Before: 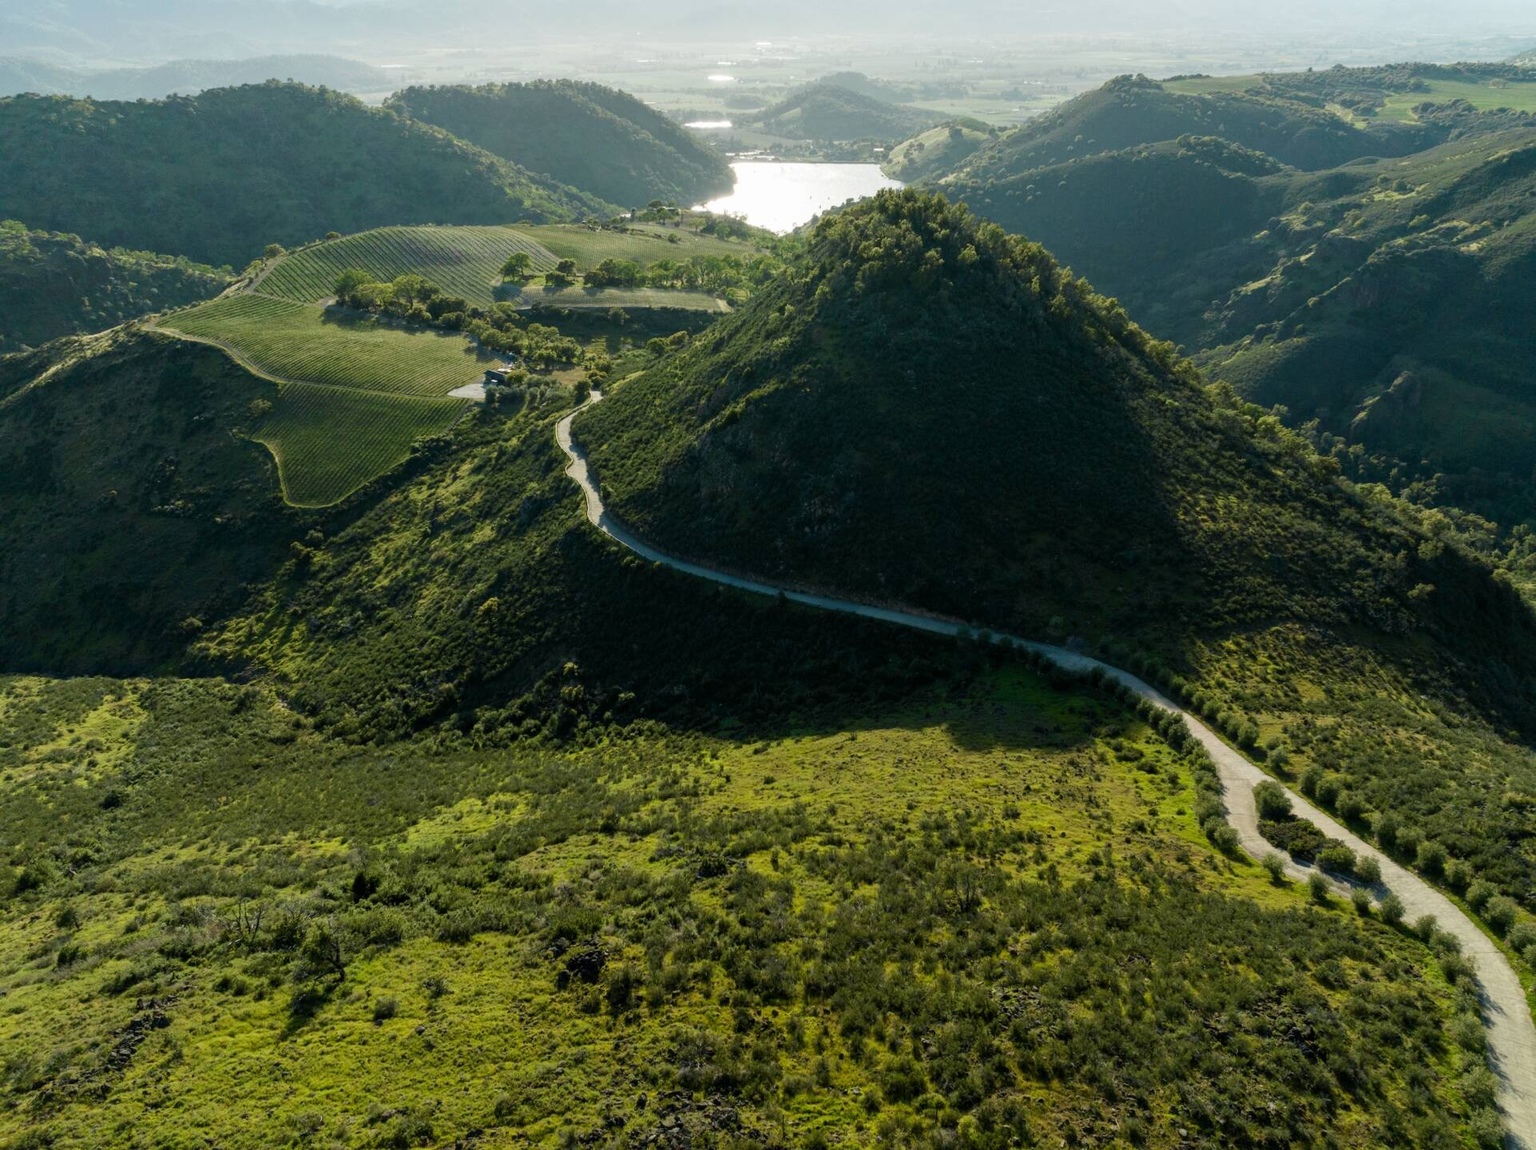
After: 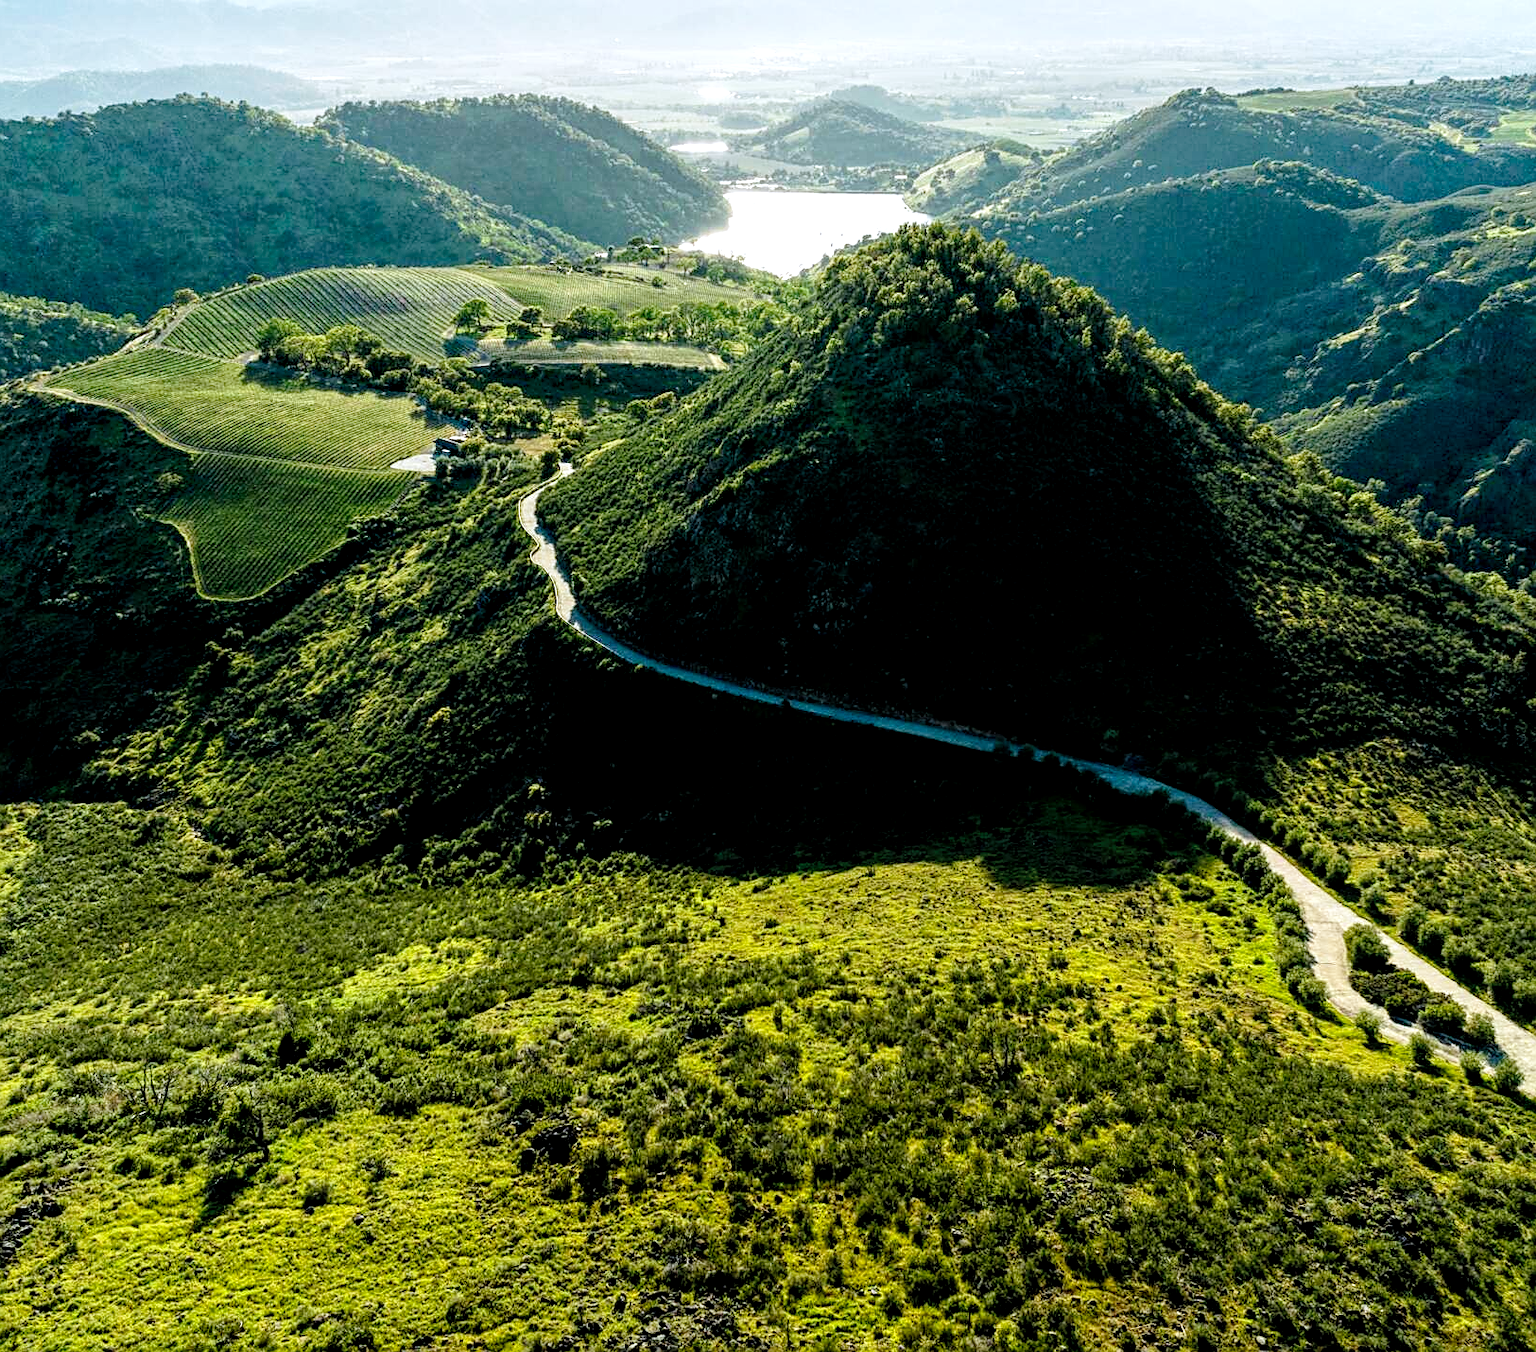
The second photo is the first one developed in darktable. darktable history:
base curve: curves: ch0 [(0, 0) (0.012, 0.01) (0.073, 0.168) (0.31, 0.711) (0.645, 0.957) (1, 1)], preserve colors none
crop: left 7.662%, right 7.821%
contrast brightness saturation: contrast 0.031, brightness 0.066, saturation 0.126
exposure: black level correction 0, exposure -0.72 EV, compensate highlight preservation false
color correction: highlights a* -0.087, highlights b* -5.17, shadows a* -0.145, shadows b* -0.108
sharpen: on, module defaults
local contrast: highlights 106%, shadows 102%, detail 200%, midtone range 0.2
haze removal: compatibility mode true, adaptive false
